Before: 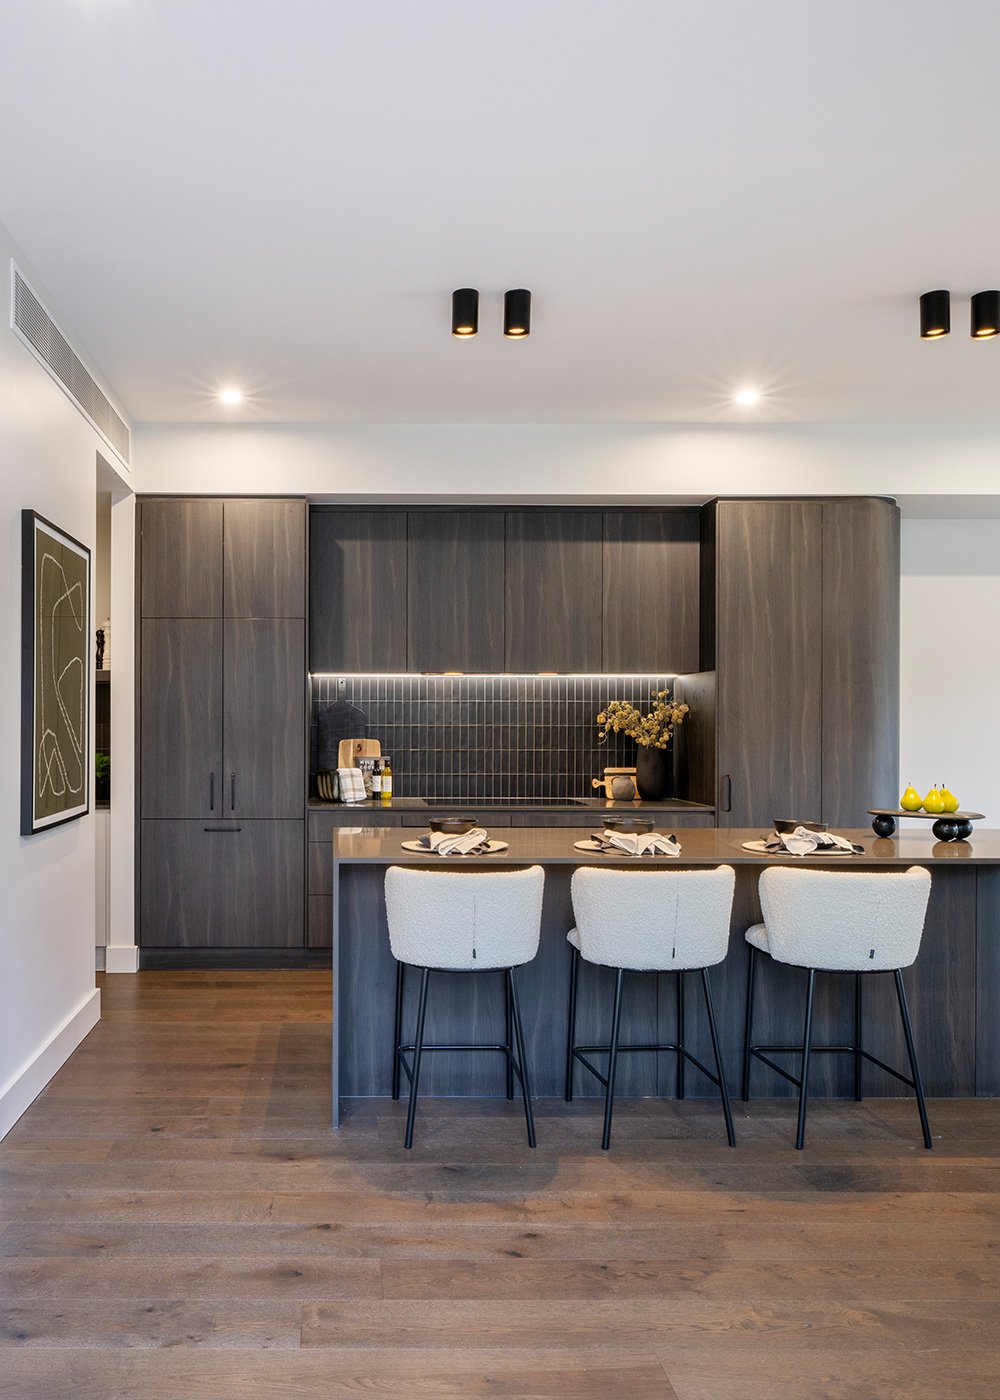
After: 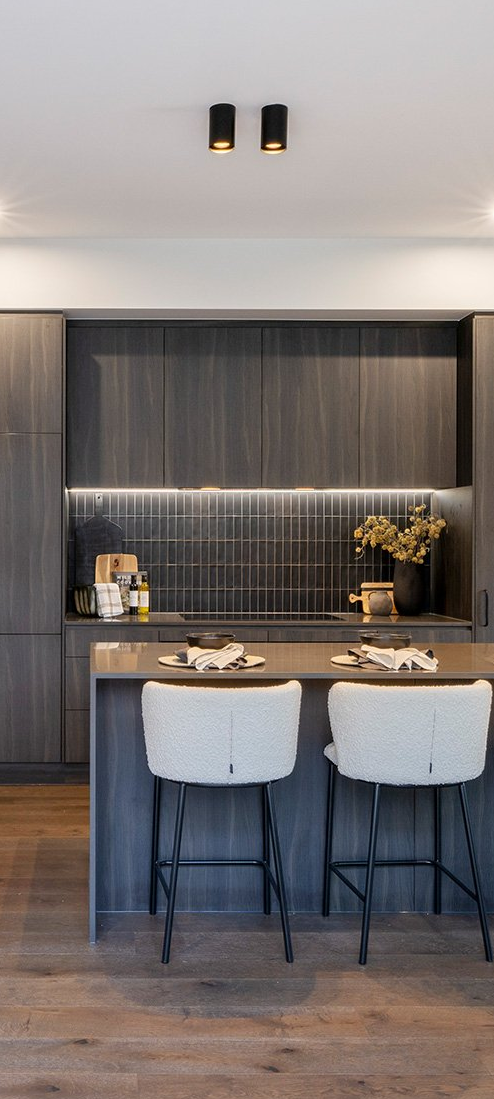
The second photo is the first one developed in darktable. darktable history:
crop and rotate: angle 0.02°, left 24.353%, top 13.219%, right 26.156%, bottom 8.224%
